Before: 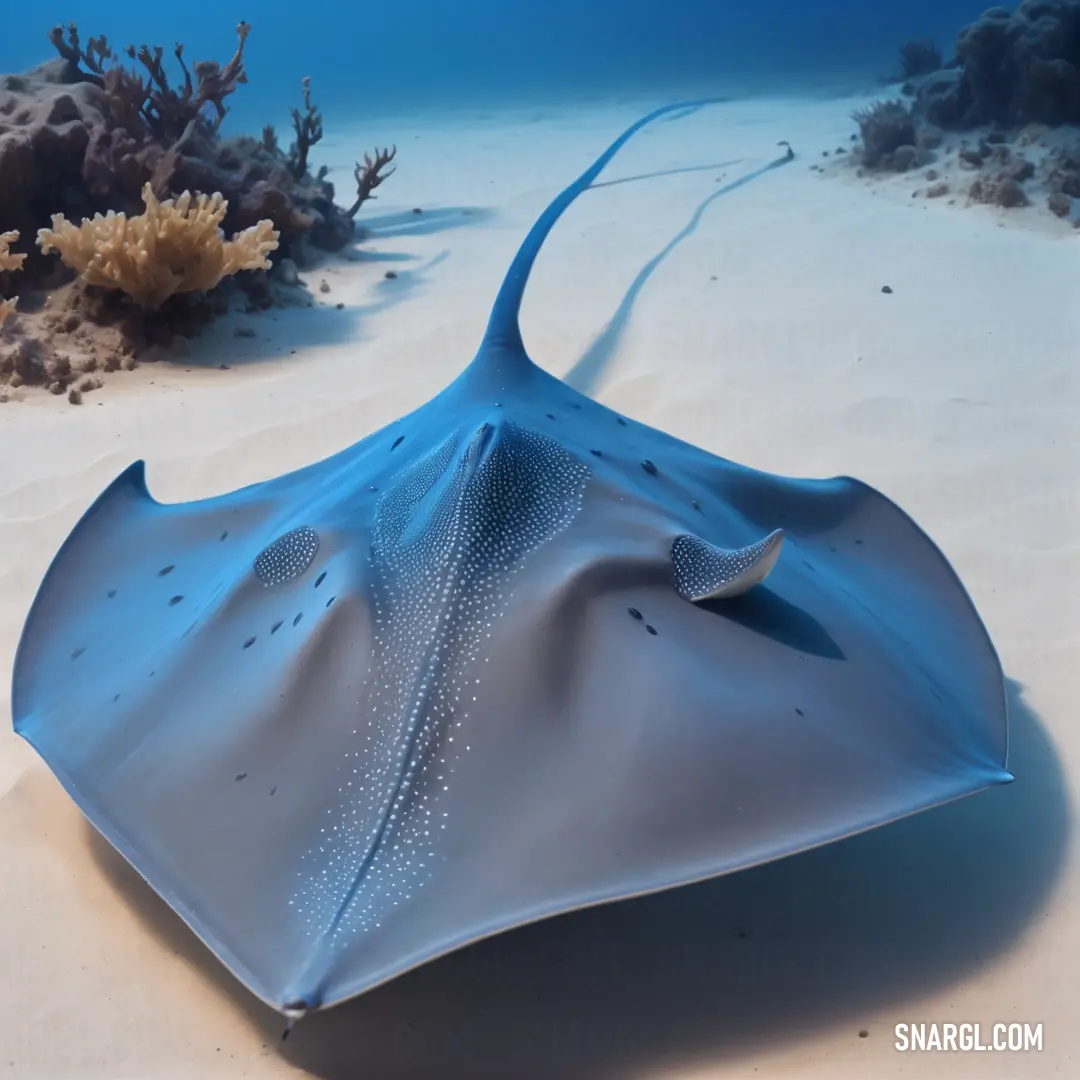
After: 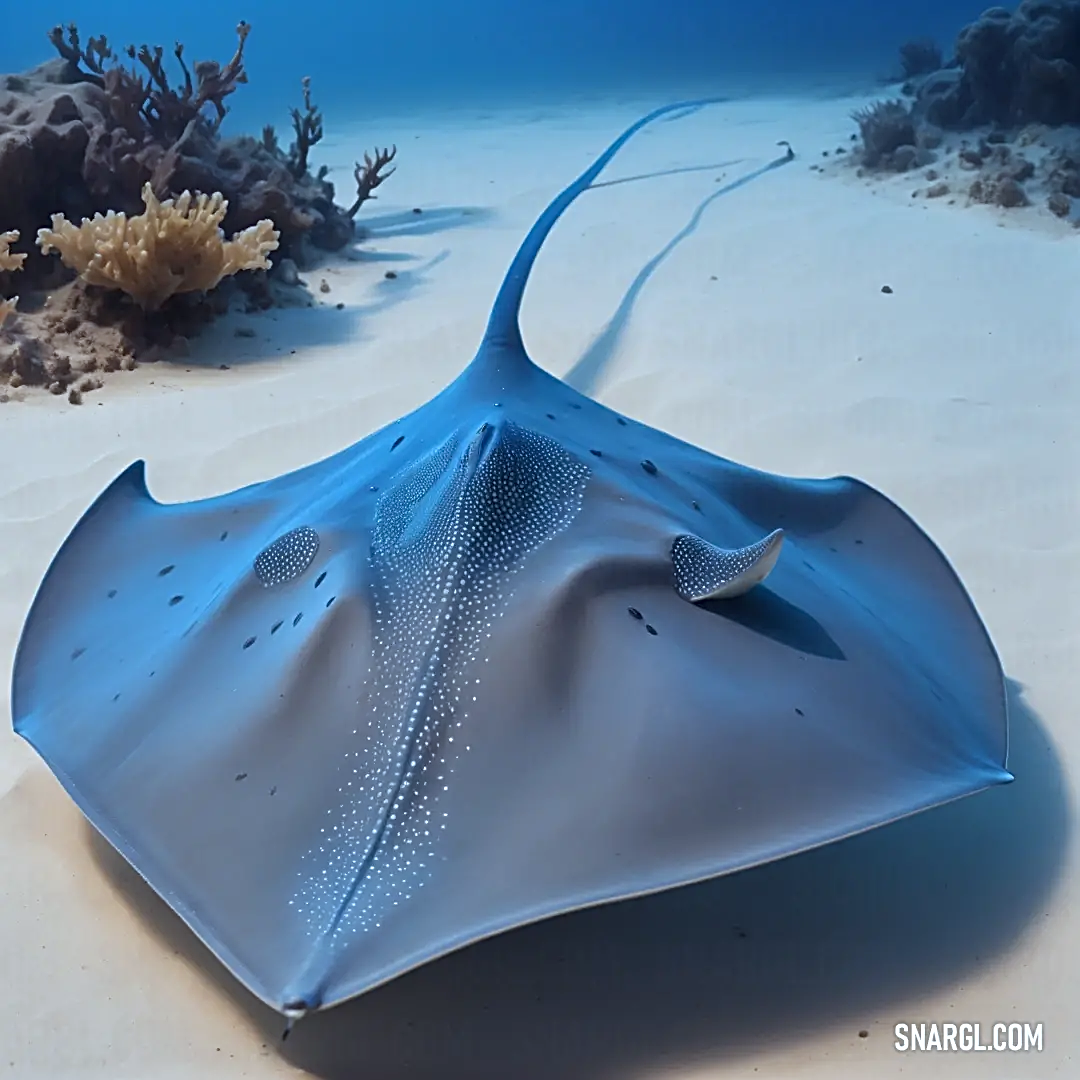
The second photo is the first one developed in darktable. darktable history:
sharpen: radius 2.676, amount 0.669
white balance: red 0.925, blue 1.046
